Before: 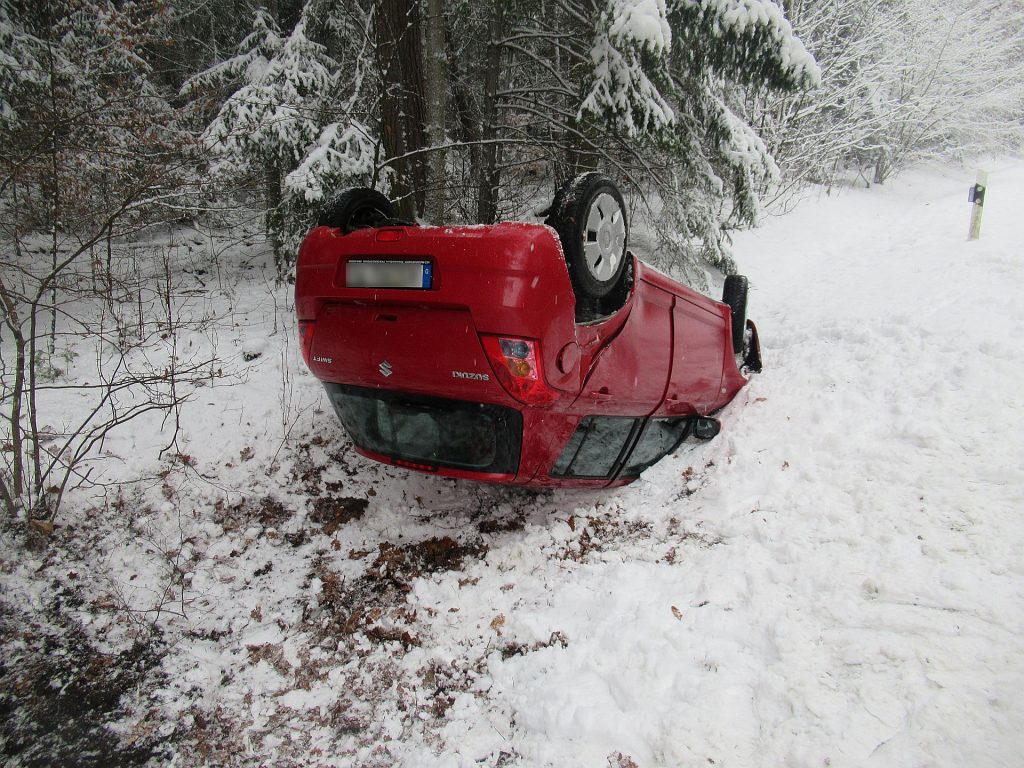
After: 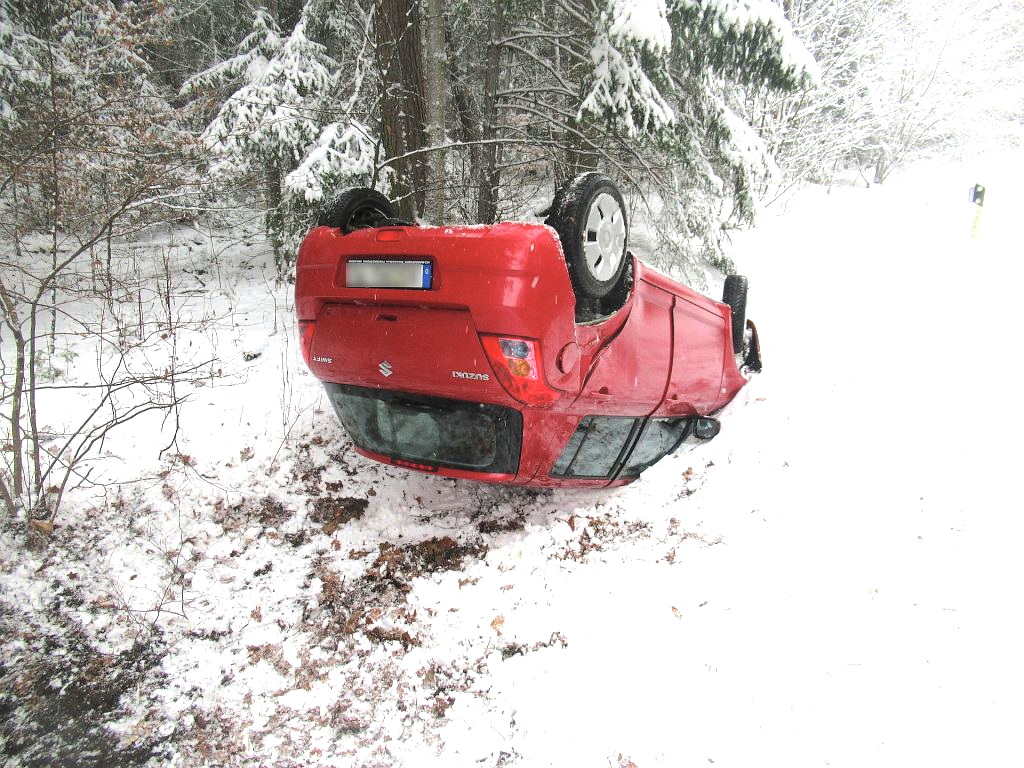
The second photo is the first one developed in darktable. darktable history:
exposure: black level correction 0, exposure 1.1 EV, compensate exposure bias true, compensate highlight preservation false
contrast brightness saturation: brightness 0.15
